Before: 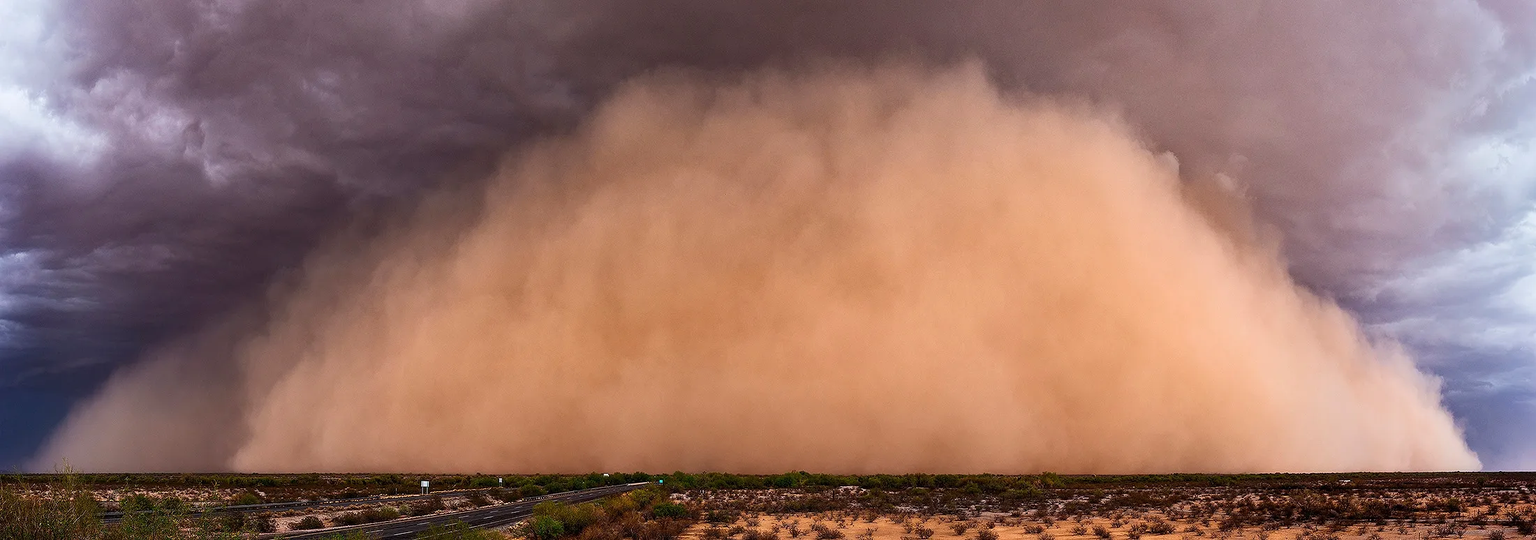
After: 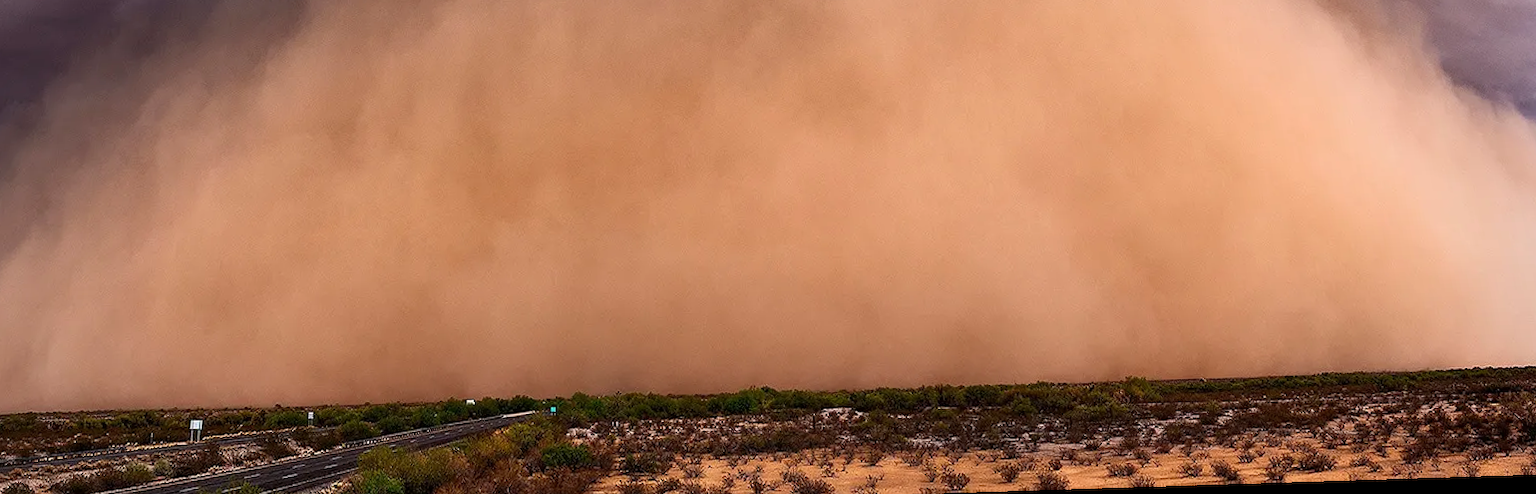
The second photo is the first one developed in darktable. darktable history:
crop and rotate: left 17.299%, top 35.115%, right 7.015%, bottom 1.024%
rotate and perspective: rotation -1.68°, lens shift (vertical) -0.146, crop left 0.049, crop right 0.912, crop top 0.032, crop bottom 0.96
